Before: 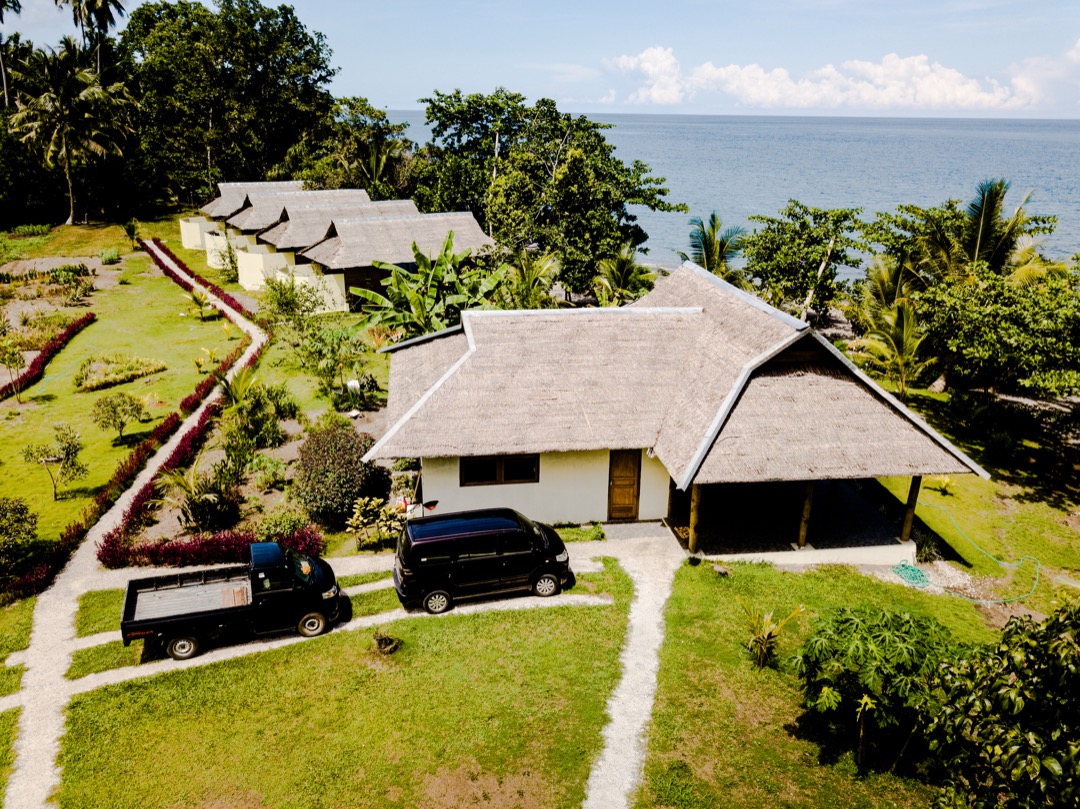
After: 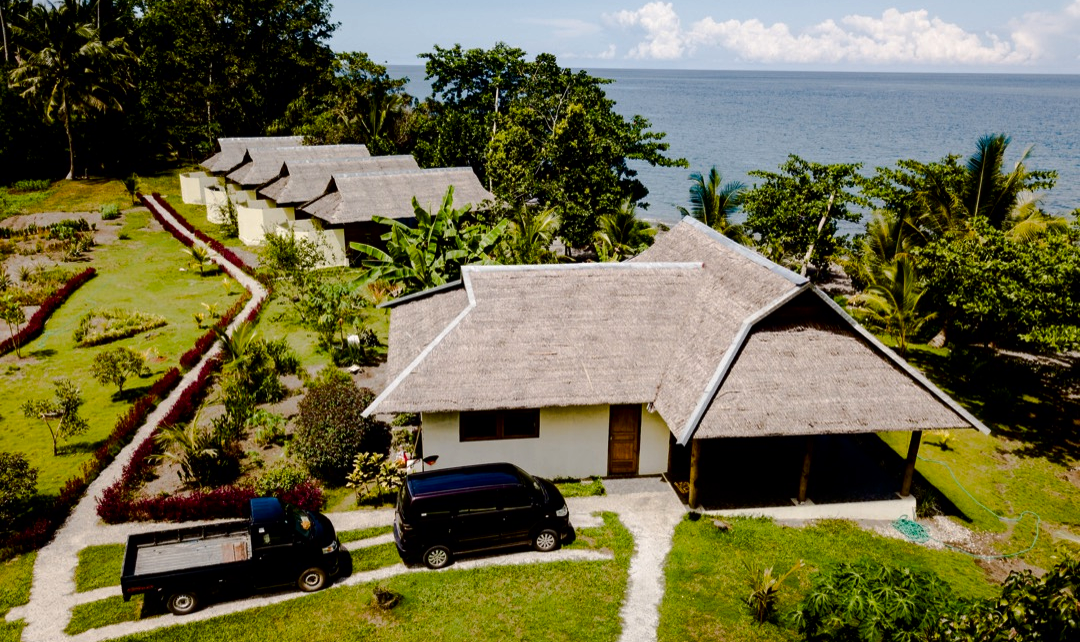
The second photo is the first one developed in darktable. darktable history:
contrast brightness saturation: brightness -0.2, saturation 0.08
crop and rotate: top 5.667%, bottom 14.937%
rgb levels: preserve colors max RGB
